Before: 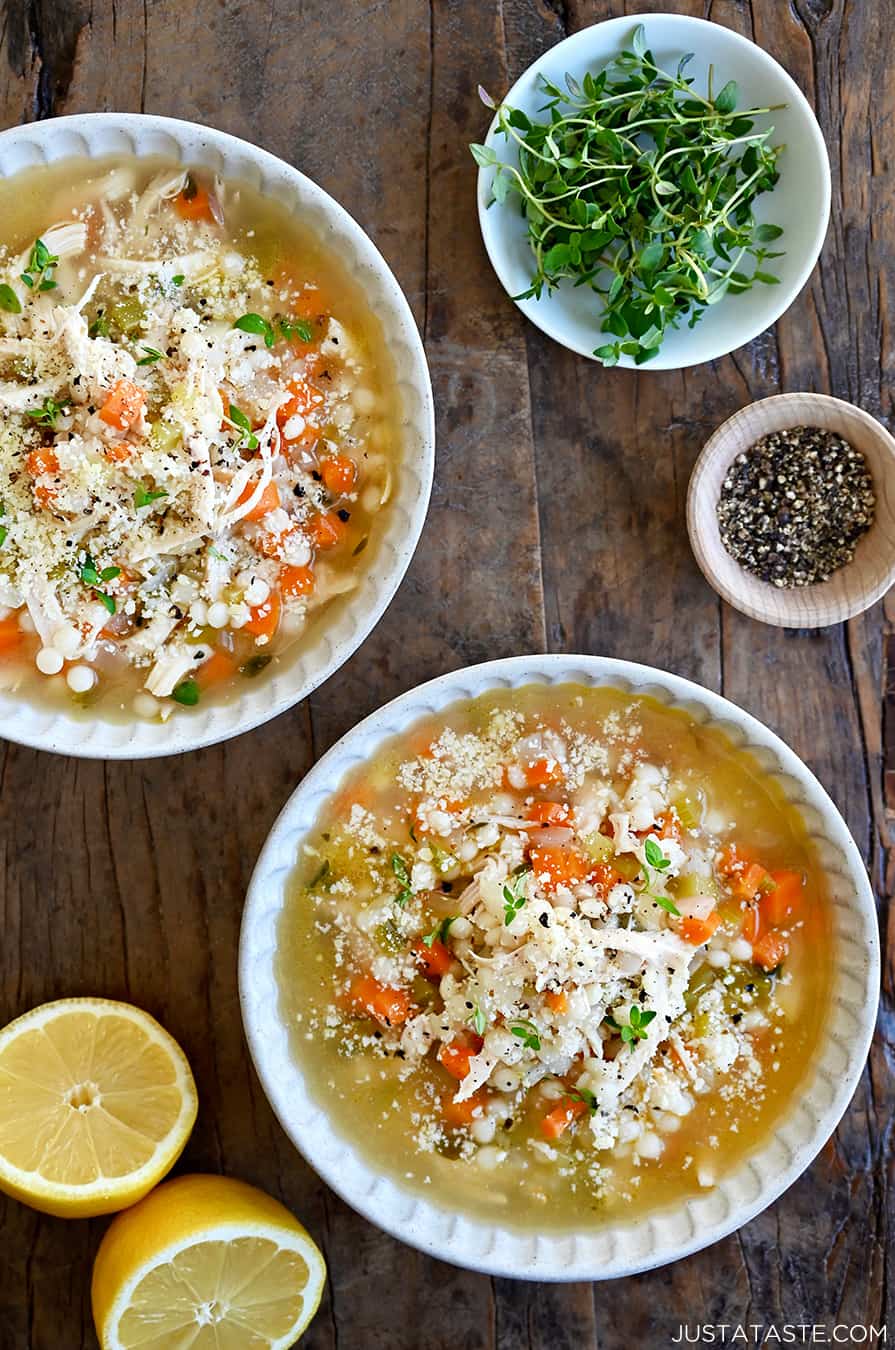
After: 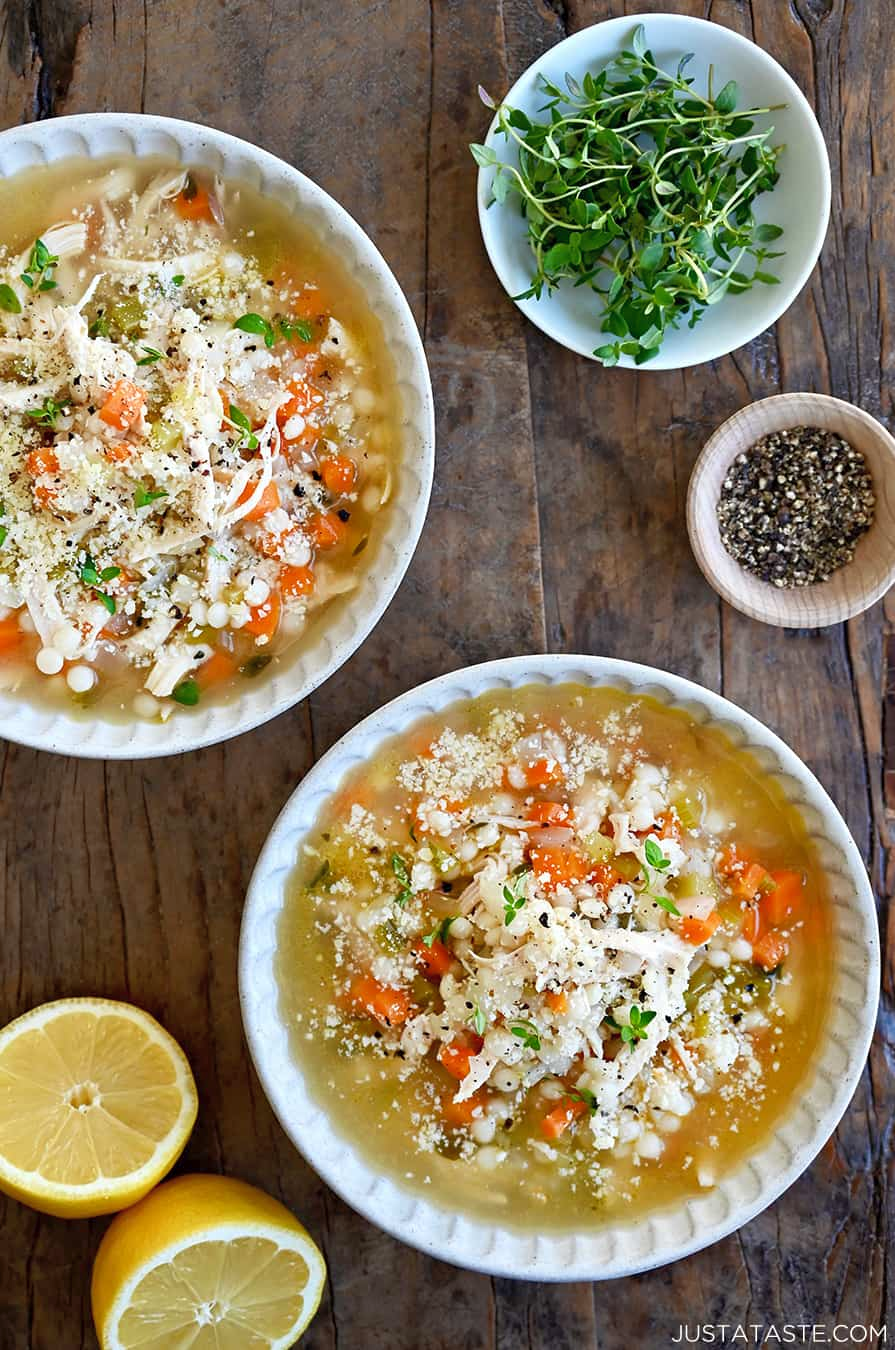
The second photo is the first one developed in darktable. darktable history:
shadows and highlights: shadows 42.71, highlights 7.67
